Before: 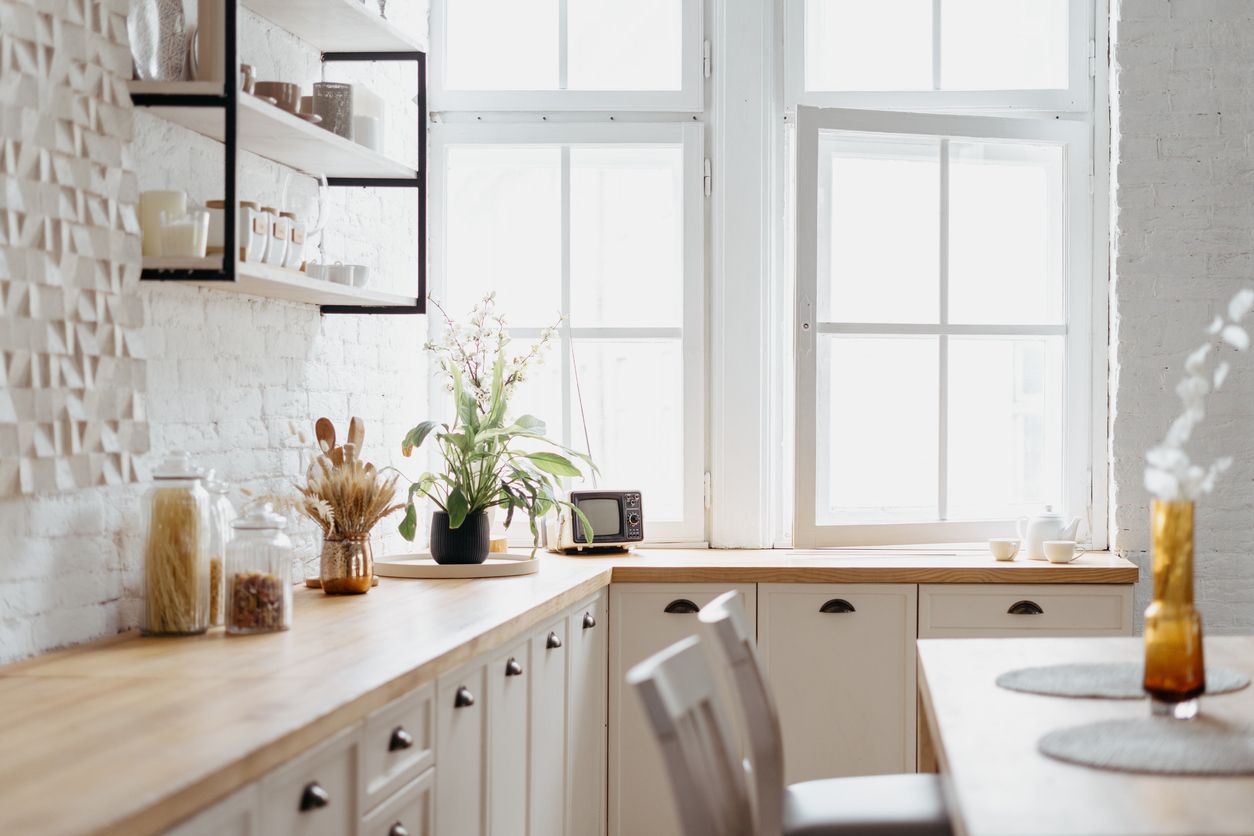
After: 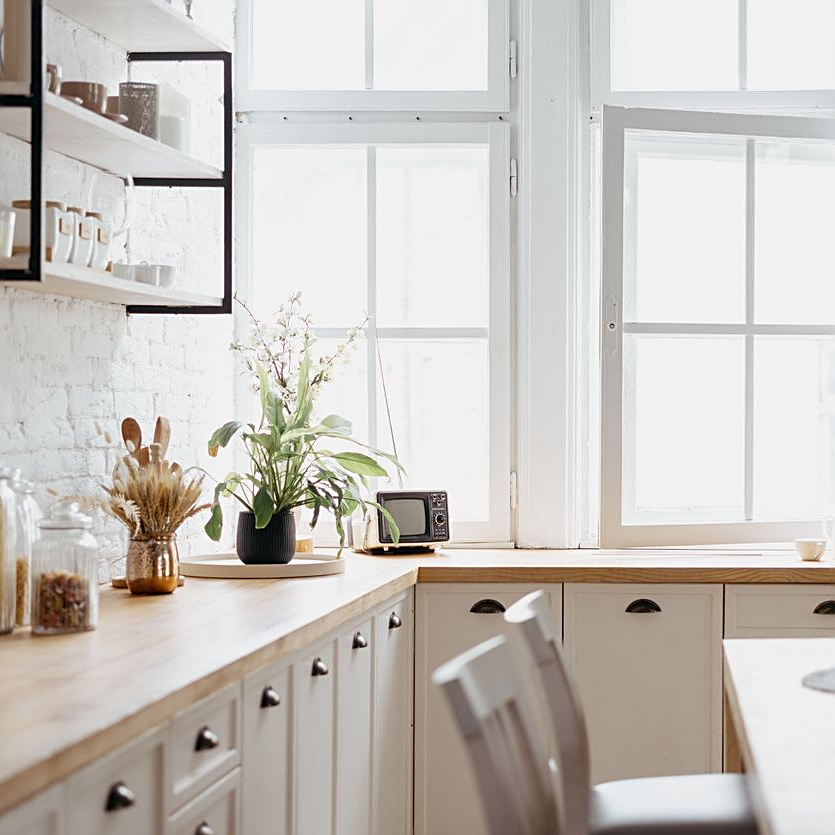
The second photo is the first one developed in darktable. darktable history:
sharpen: on, module defaults
crop and rotate: left 15.546%, right 17.787%
